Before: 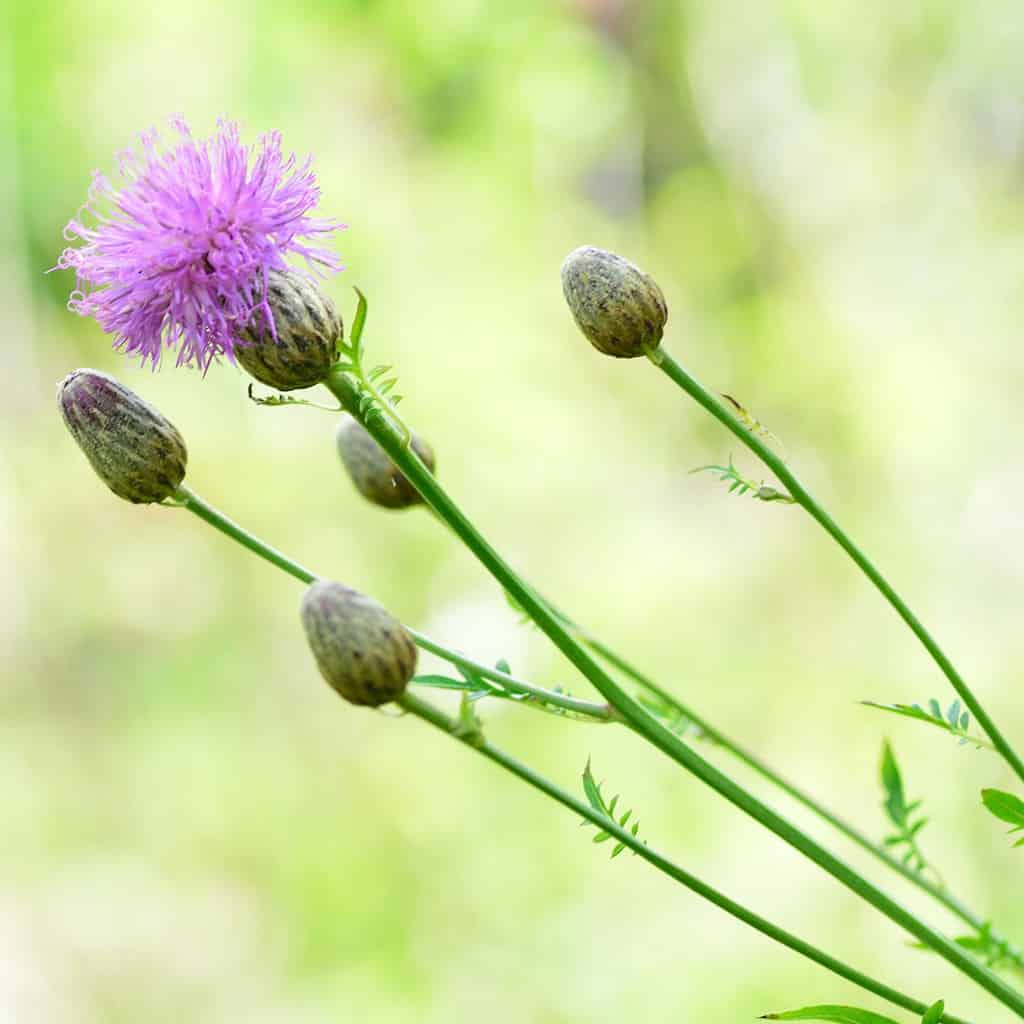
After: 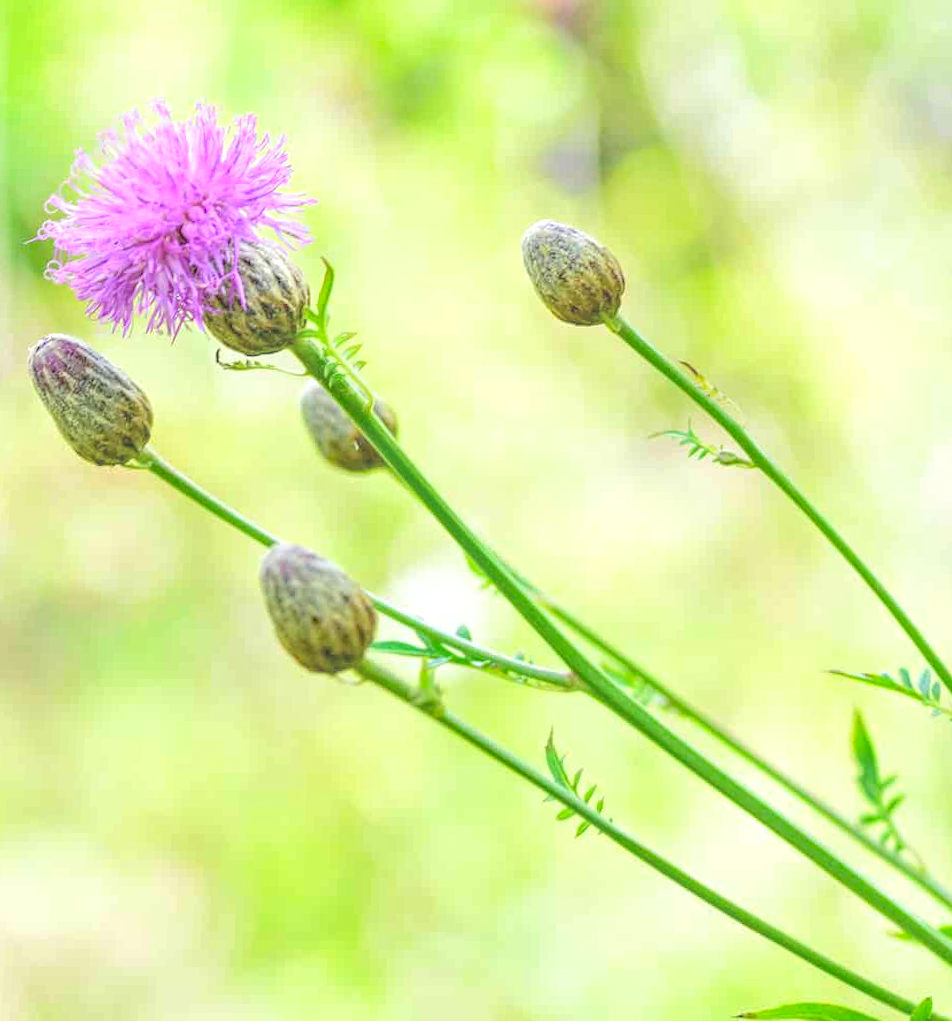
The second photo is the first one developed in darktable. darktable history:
haze removal: strength 0.29, distance 0.25, compatibility mode true, adaptive false
contrast brightness saturation: contrast 0.1, brightness 0.3, saturation 0.14
local contrast: highlights 66%, shadows 33%, detail 166%, midtone range 0.2
rotate and perspective: rotation 0.215°, lens shift (vertical) -0.139, crop left 0.069, crop right 0.939, crop top 0.002, crop bottom 0.996
